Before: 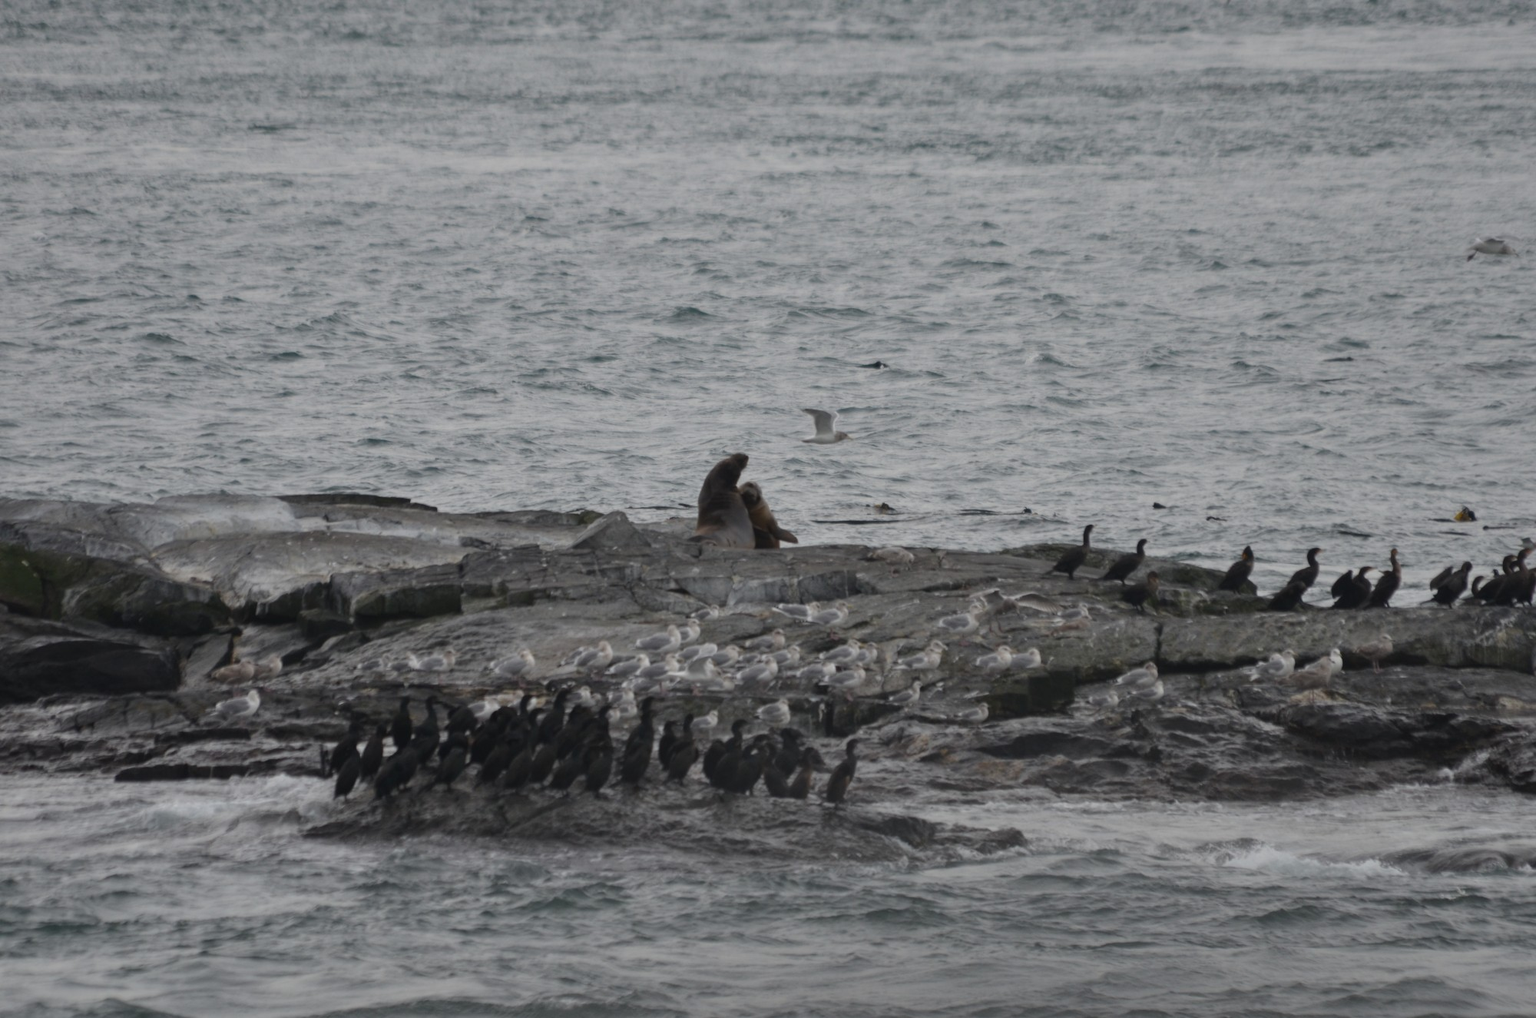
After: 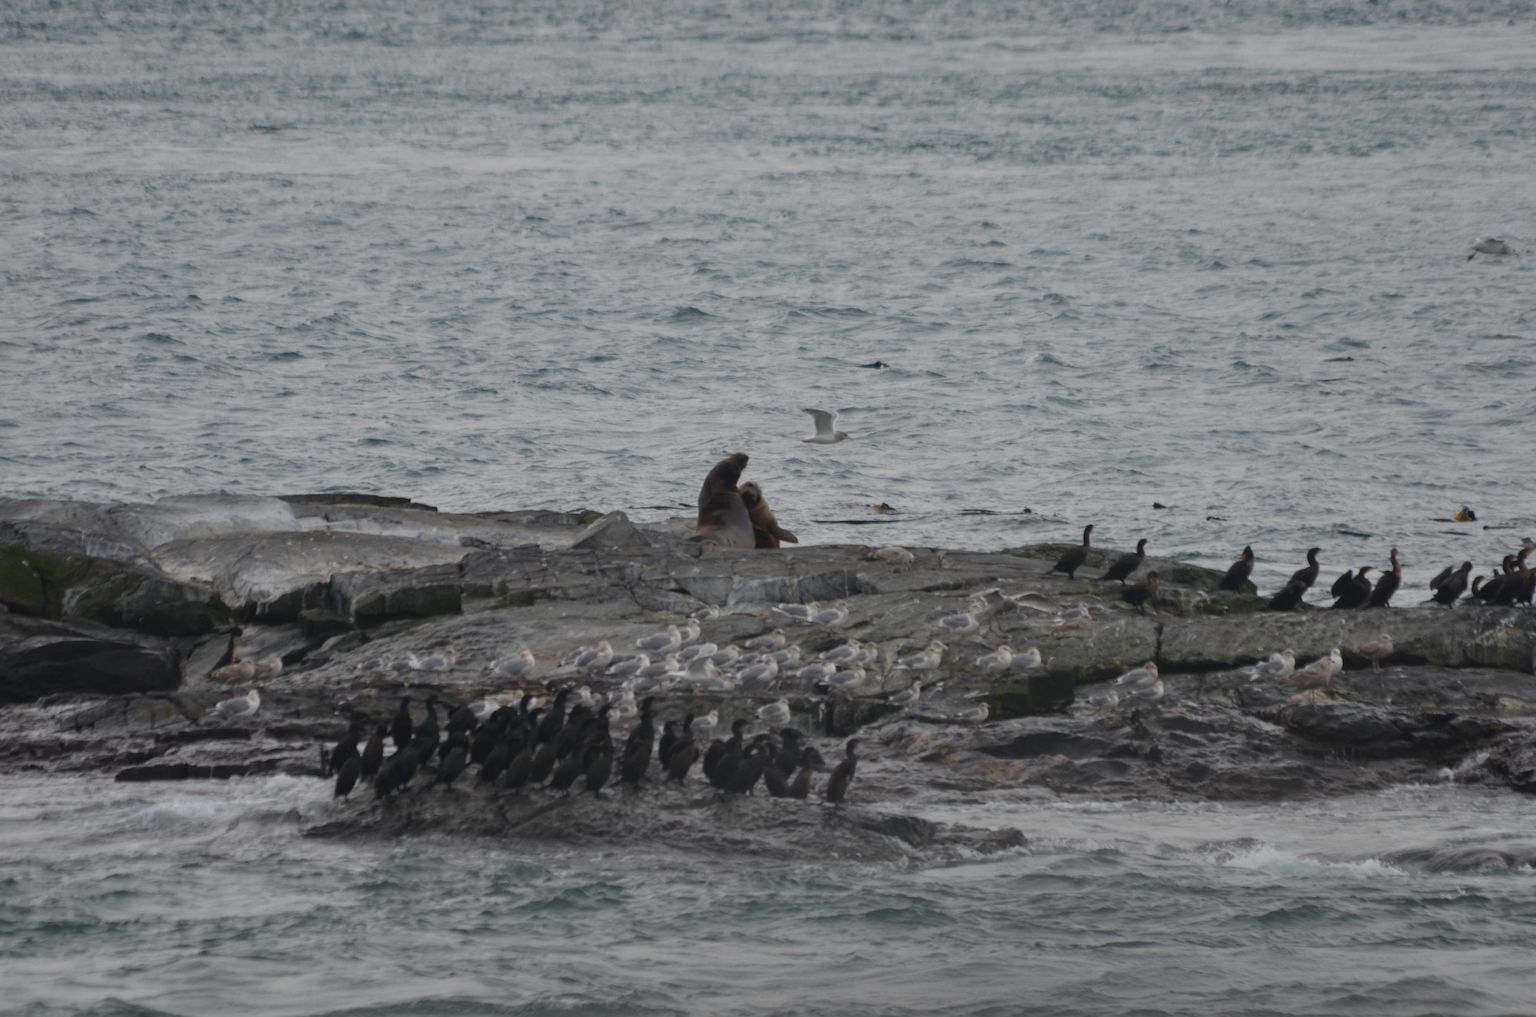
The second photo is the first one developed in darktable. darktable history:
local contrast: mode bilateral grid, contrast 99, coarseness 100, detail 91%, midtone range 0.2
